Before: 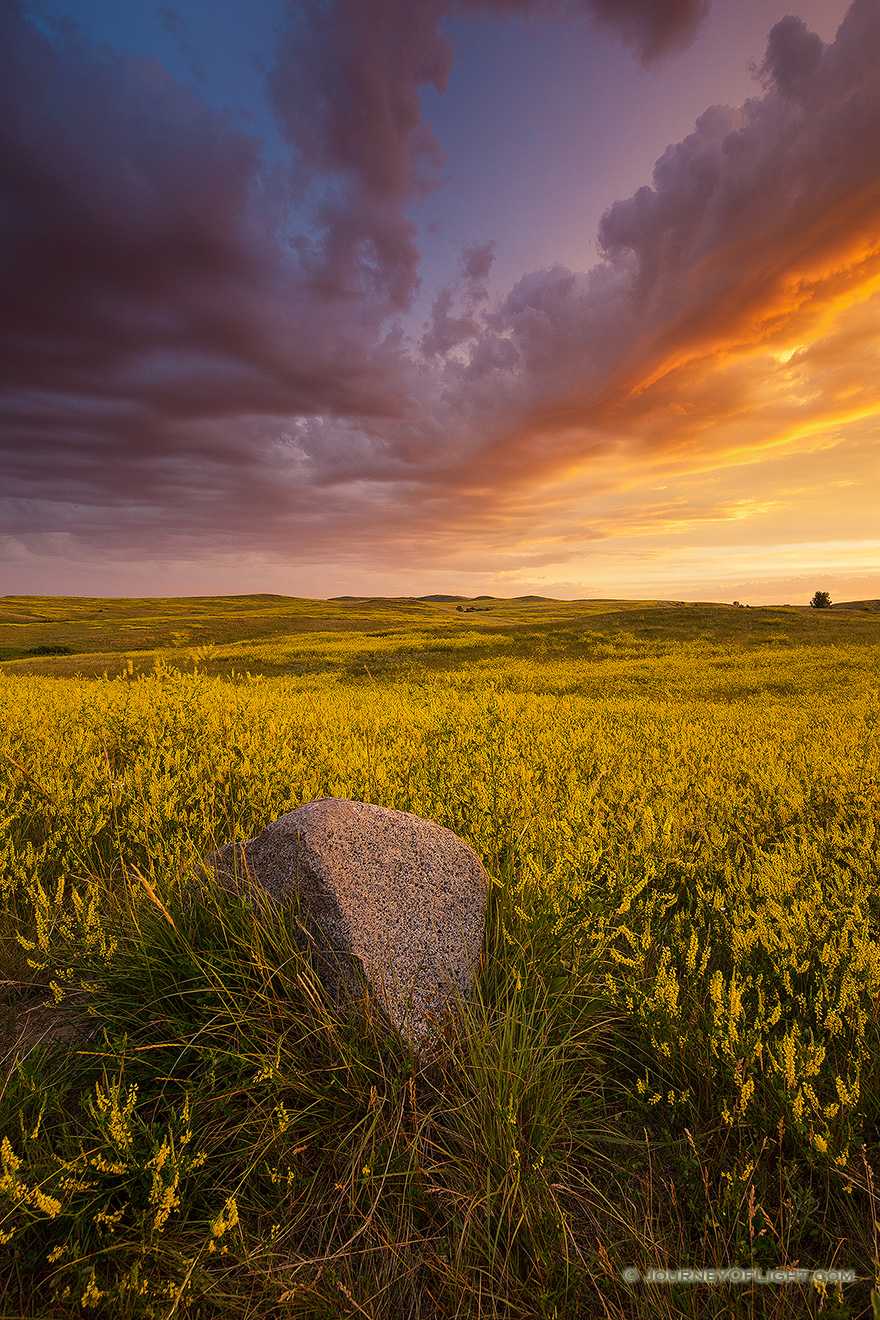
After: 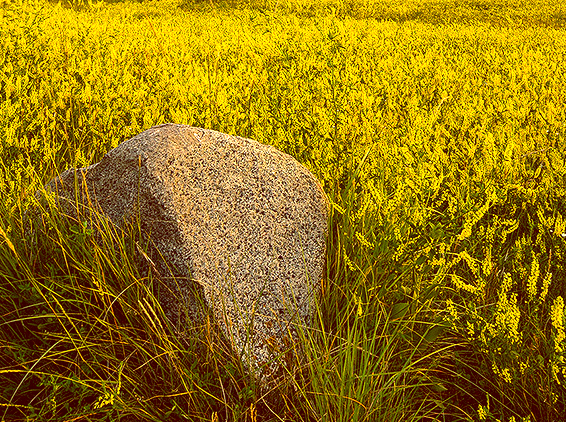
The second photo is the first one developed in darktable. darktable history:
color balance: lift [1, 1.015, 0.987, 0.985], gamma [1, 0.959, 1.042, 0.958], gain [0.927, 0.938, 1.072, 0.928], contrast 1.5%
crop: left 18.091%, top 51.13%, right 17.525%, bottom 16.85%
exposure: black level correction 0, exposure 1.1 EV, compensate exposure bias true, compensate highlight preservation false
